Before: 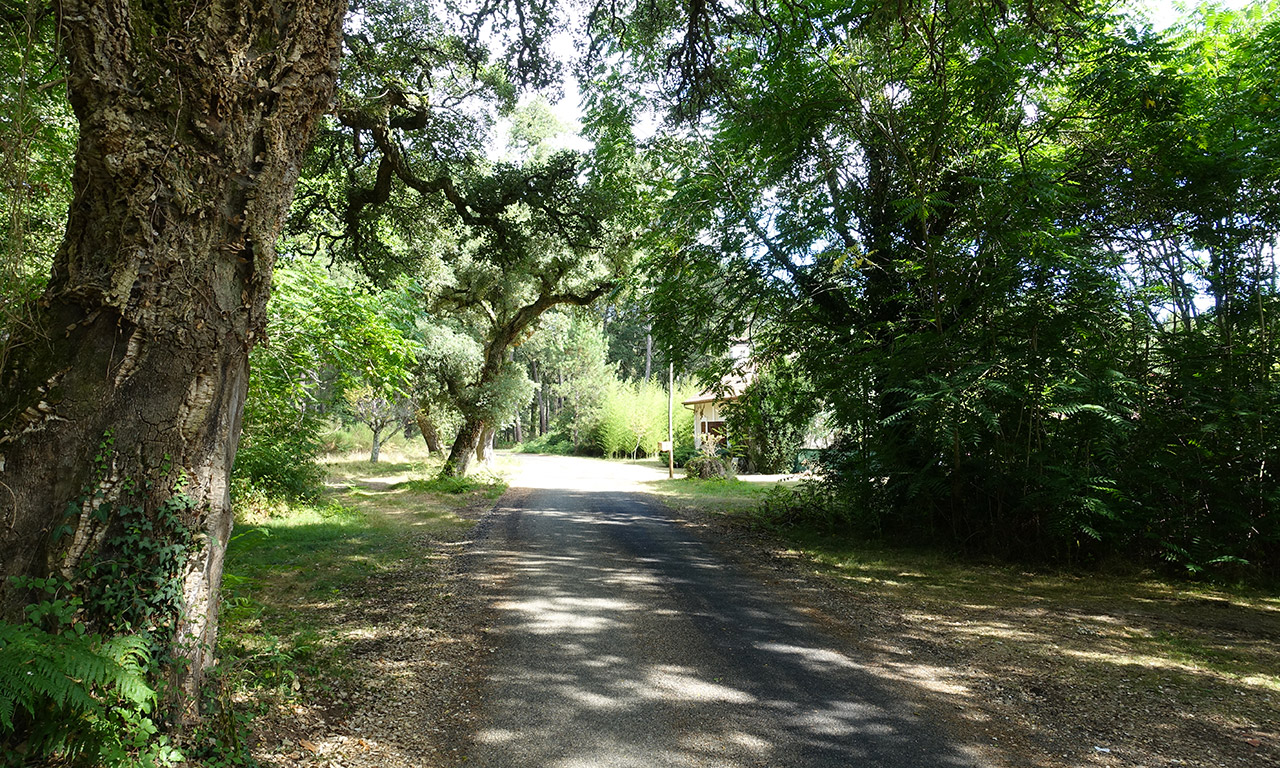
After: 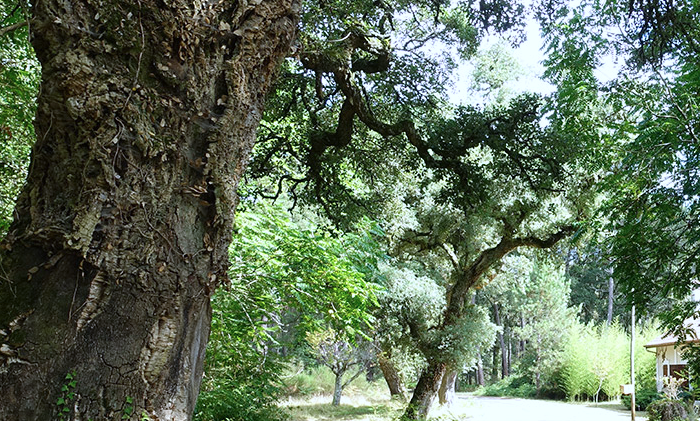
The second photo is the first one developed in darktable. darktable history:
color calibration: illuminant as shot in camera, x 0.37, y 0.382, temperature 4313.32 K
crop and rotate: left 3.047%, top 7.509%, right 42.236%, bottom 37.598%
